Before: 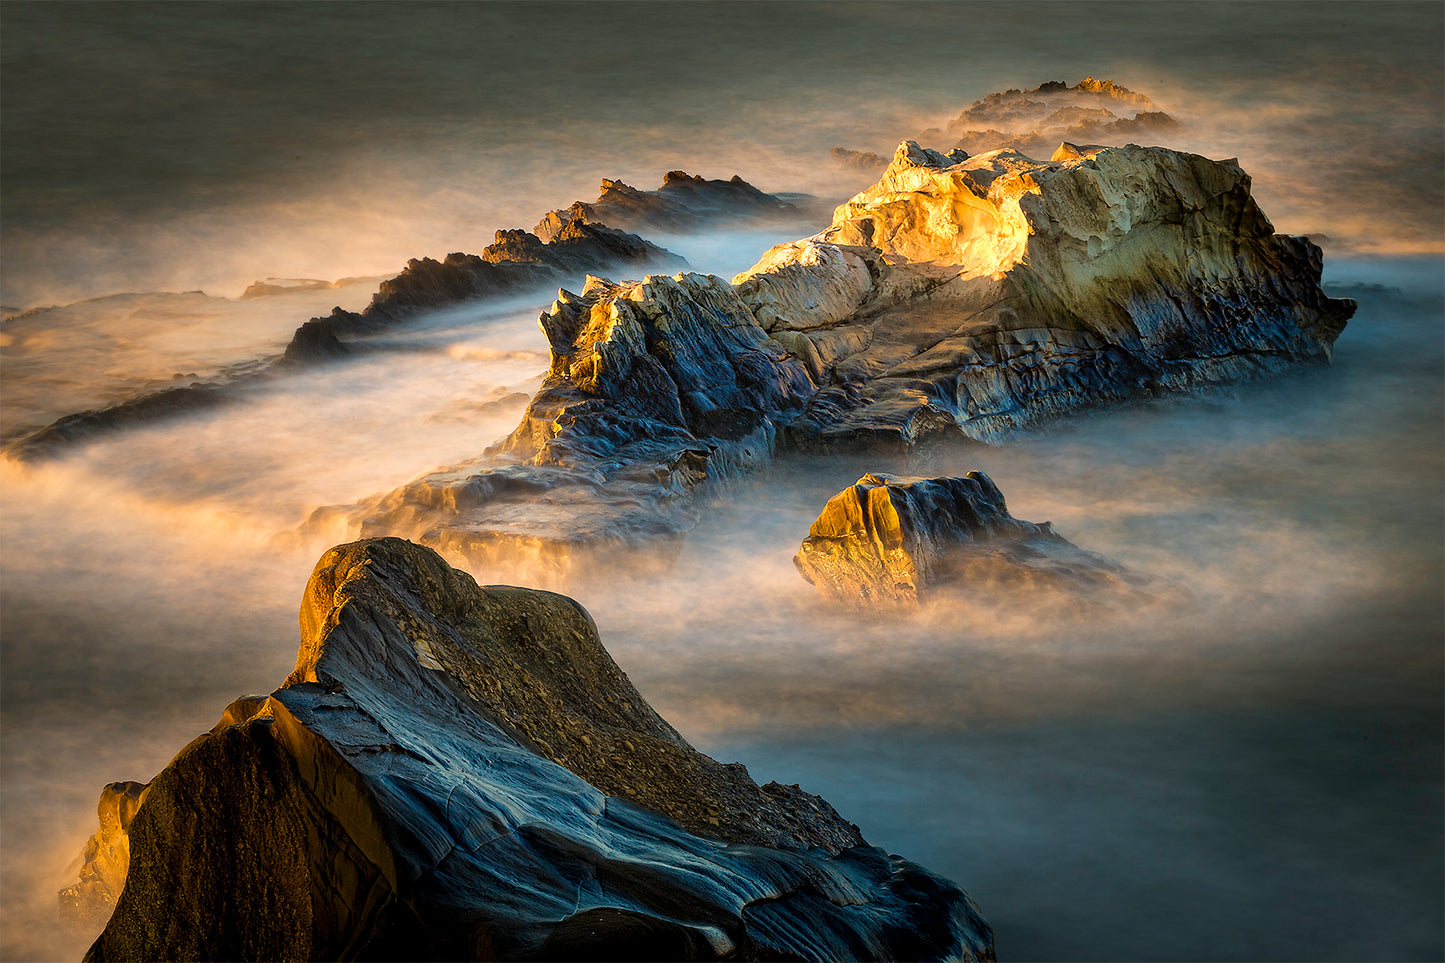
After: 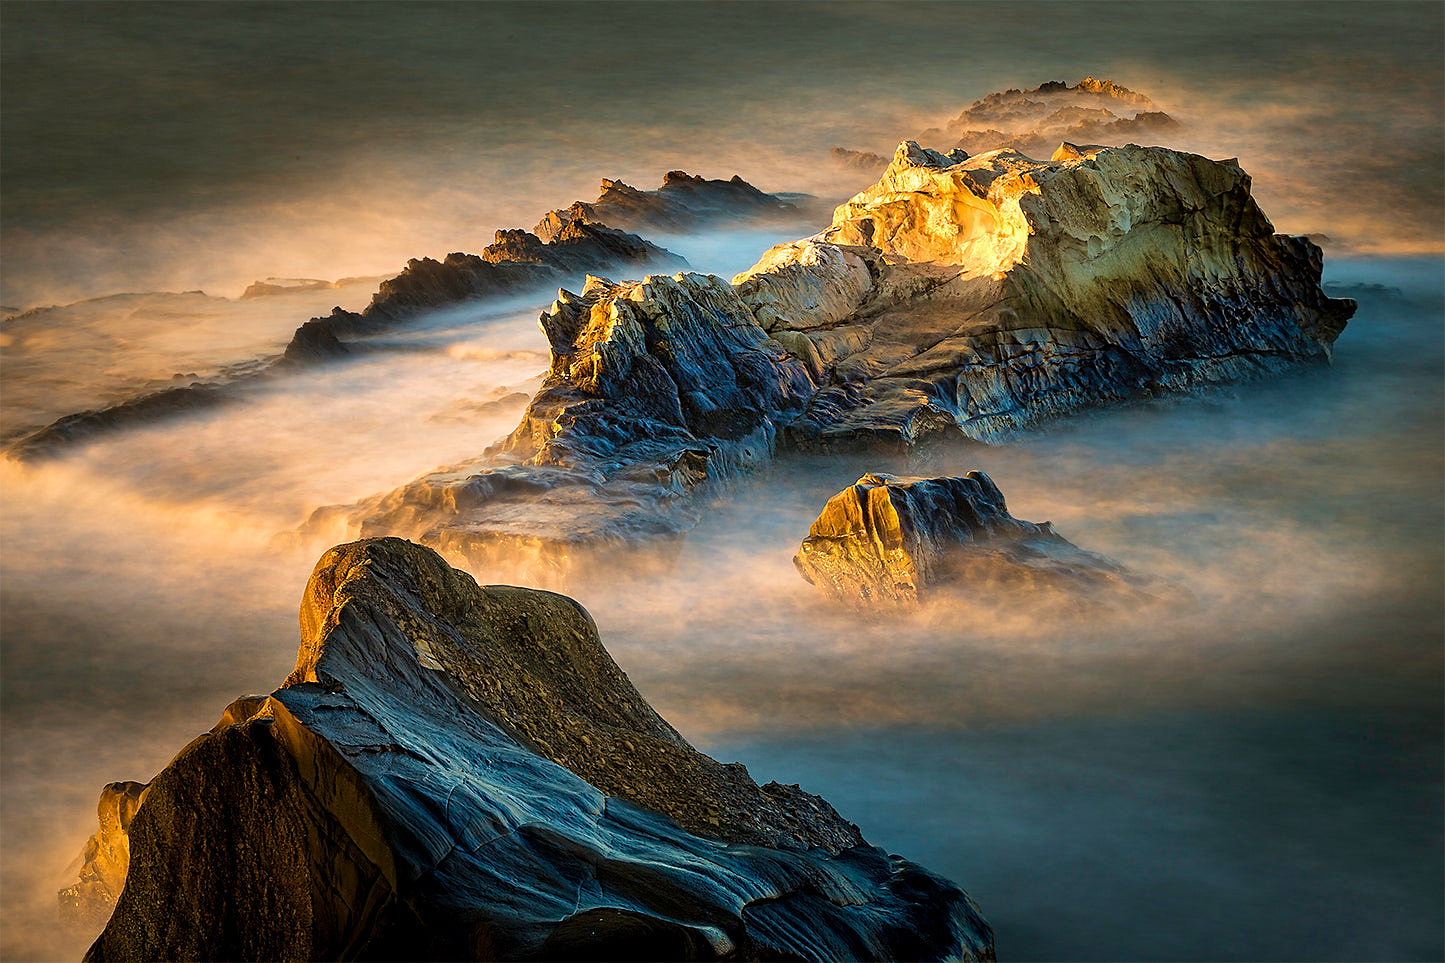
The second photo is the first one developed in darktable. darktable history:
sharpen: radius 1.864, amount 0.398, threshold 1.271
velvia: on, module defaults
